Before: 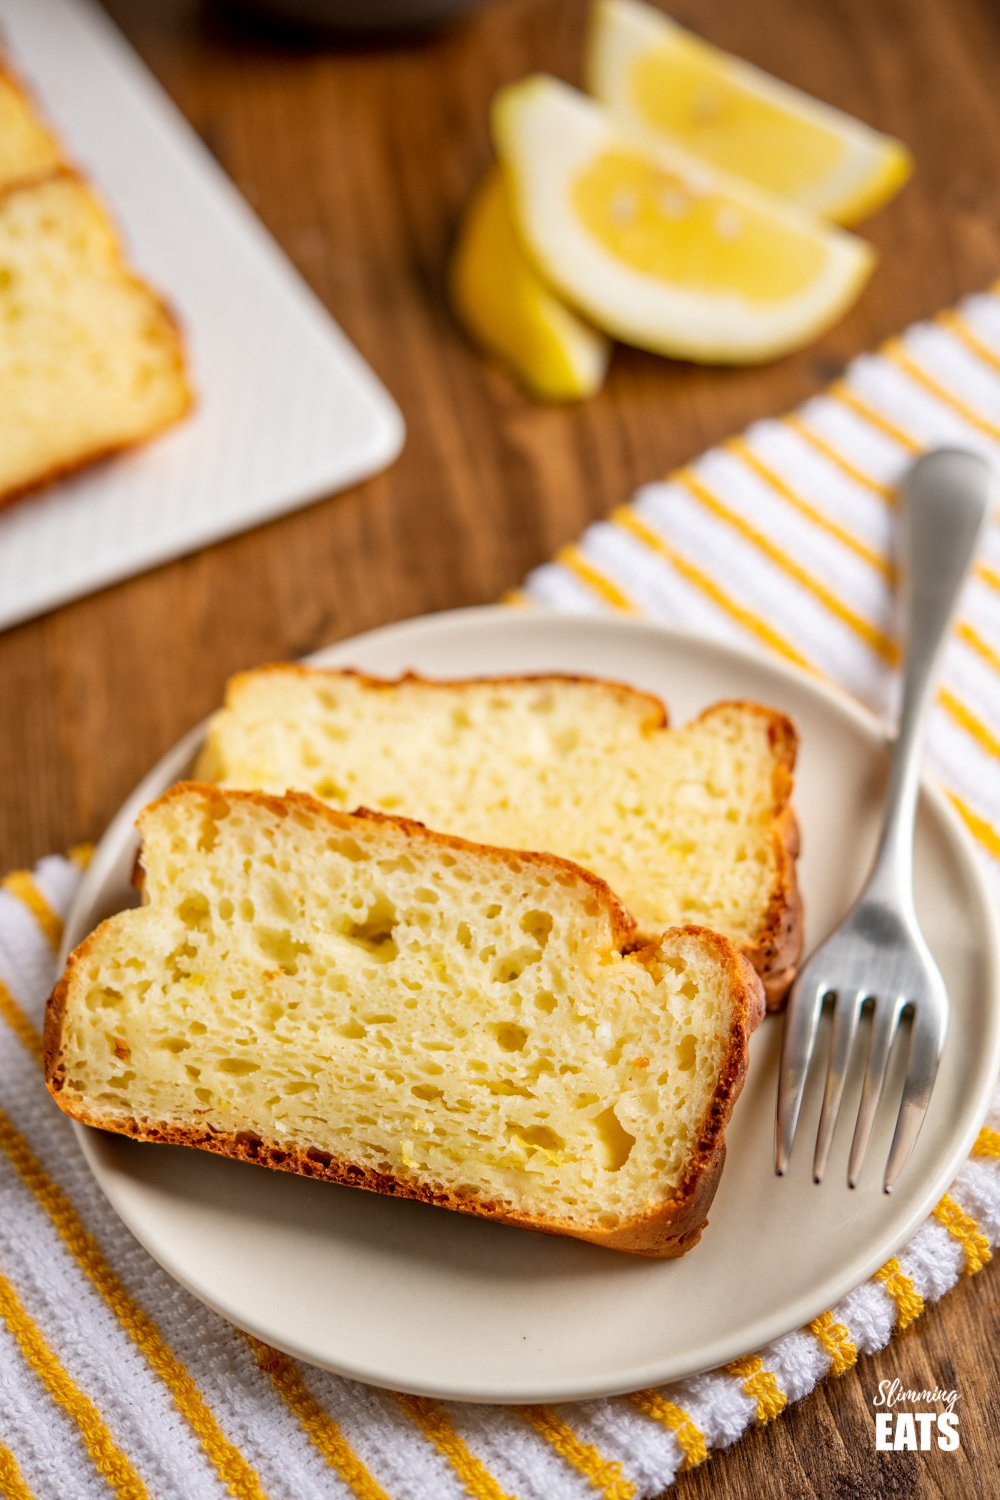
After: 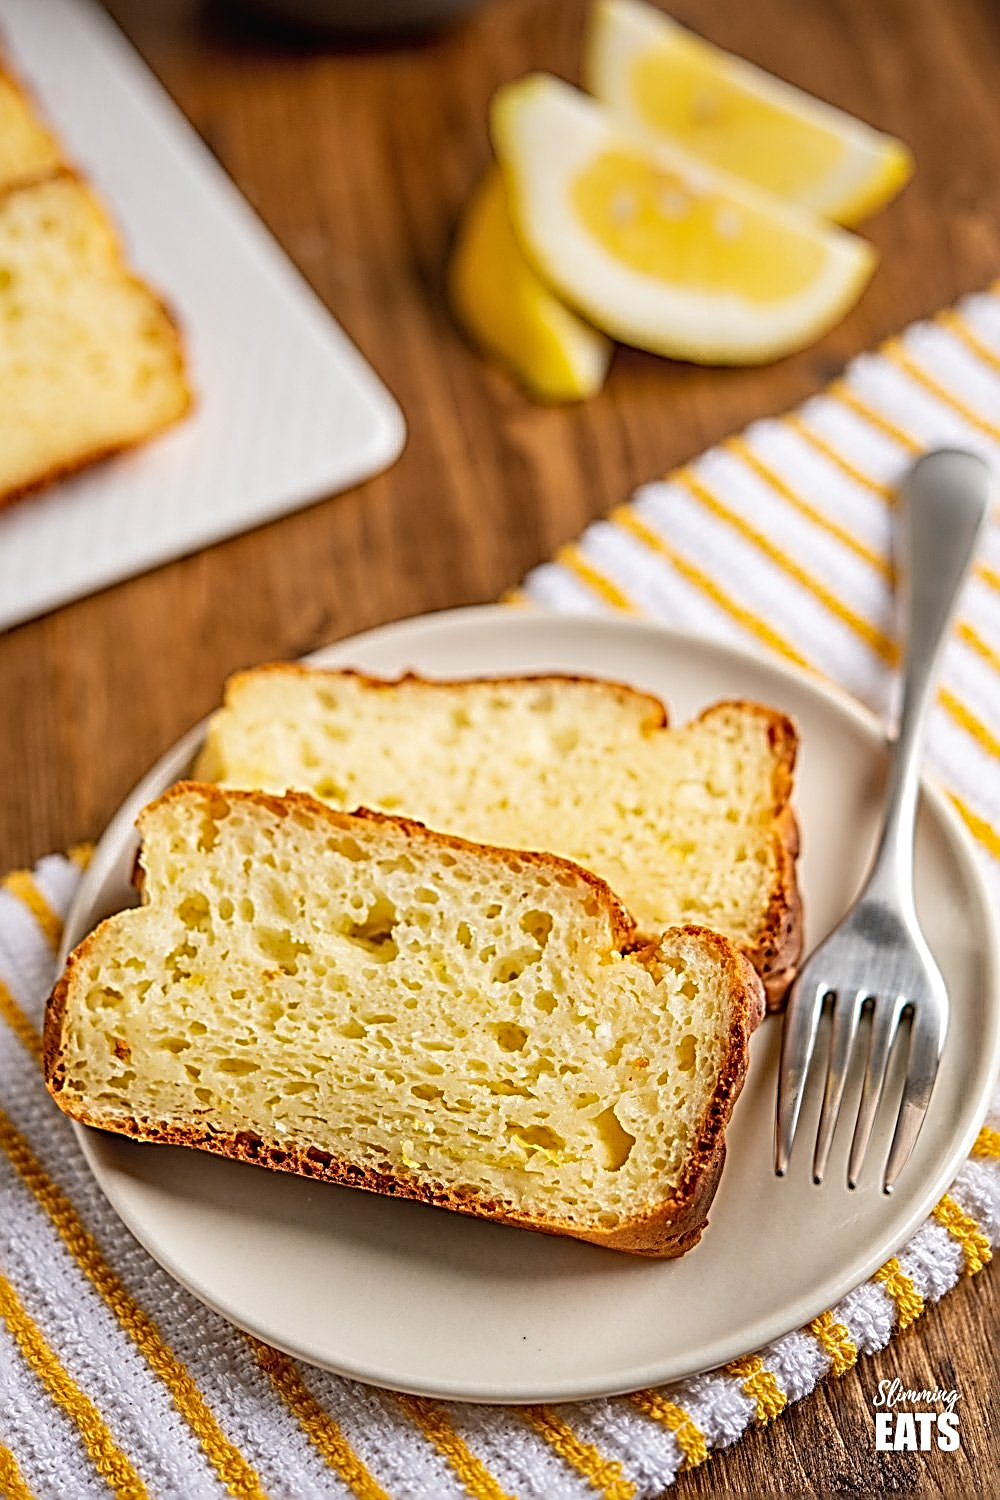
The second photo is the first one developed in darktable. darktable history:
local contrast: detail 113%
sharpen: radius 3.181, amount 1.72
